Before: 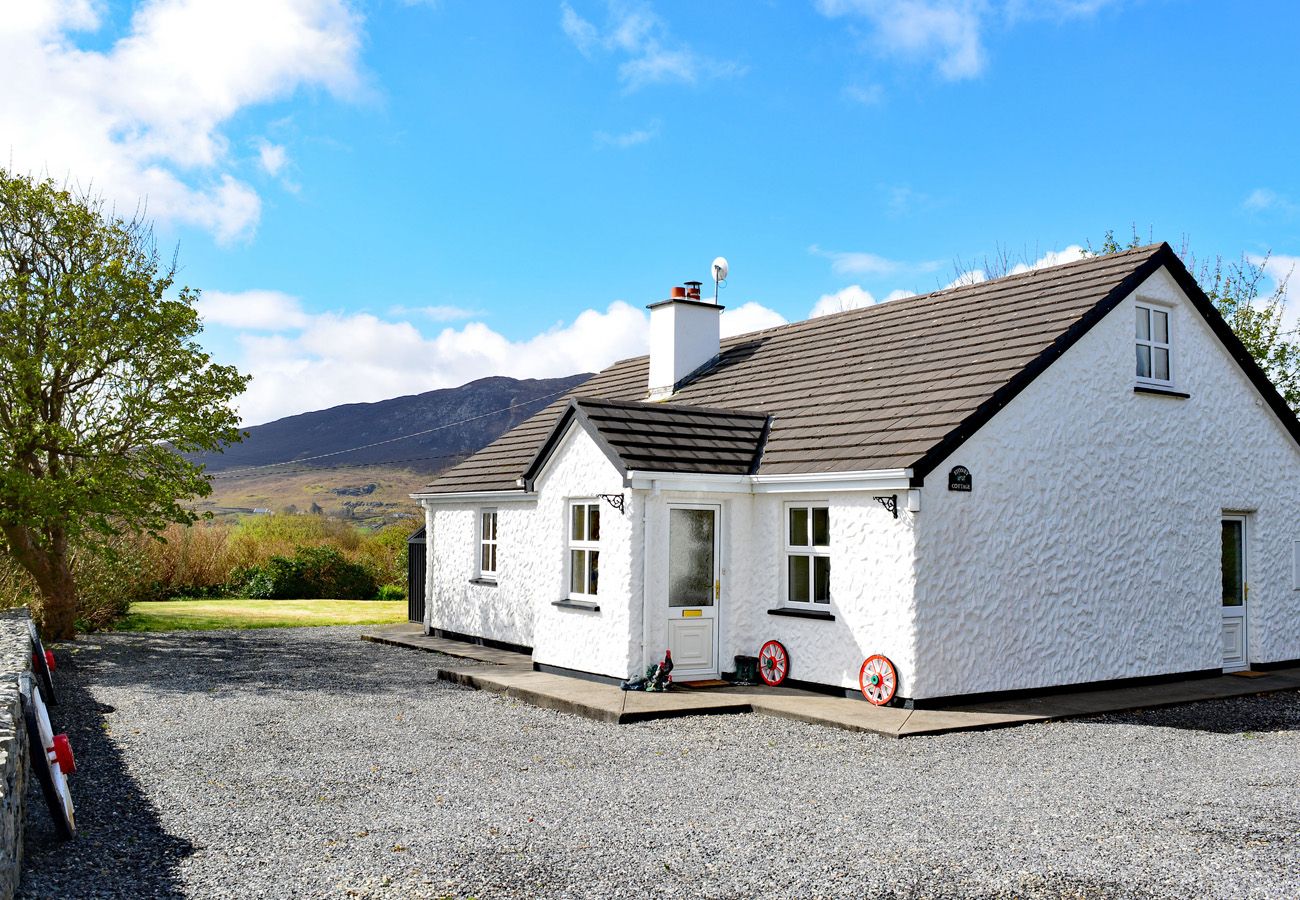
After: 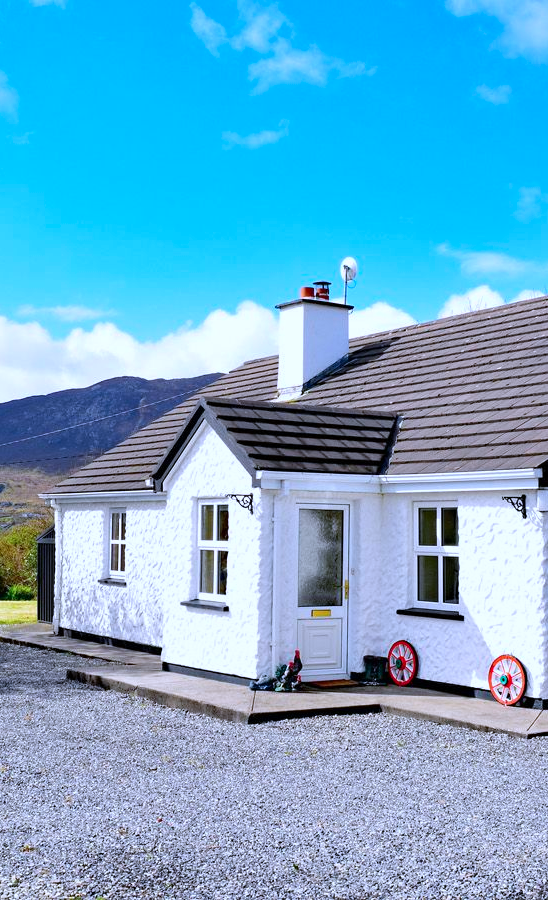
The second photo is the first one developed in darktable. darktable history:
crop: left 28.583%, right 29.231%
contrast brightness saturation: contrast 0.04, saturation 0.16
color calibration: illuminant as shot in camera, x 0.377, y 0.392, temperature 4169.3 K, saturation algorithm version 1 (2020)
